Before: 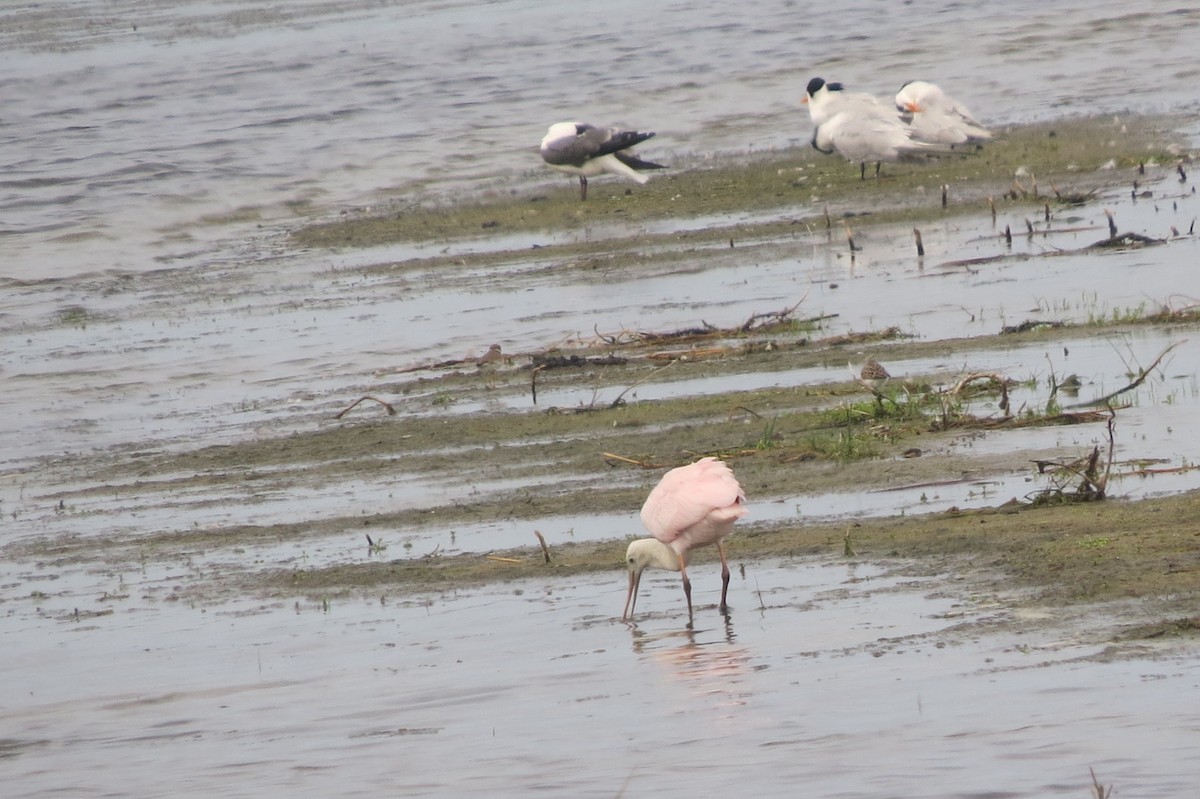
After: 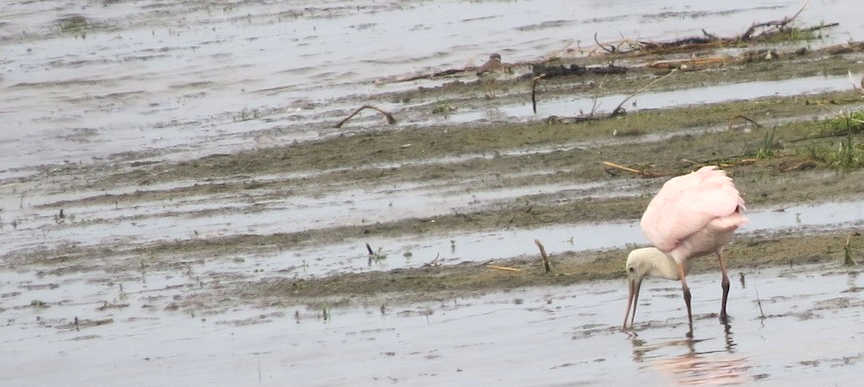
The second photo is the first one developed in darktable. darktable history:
tone equalizer: -8 EV -0.417 EV, -7 EV -0.389 EV, -6 EV -0.333 EV, -5 EV -0.222 EV, -3 EV 0.222 EV, -2 EV 0.333 EV, -1 EV 0.389 EV, +0 EV 0.417 EV, edges refinement/feathering 500, mask exposure compensation -1.57 EV, preserve details no
crop: top 36.498%, right 27.964%, bottom 14.995%
